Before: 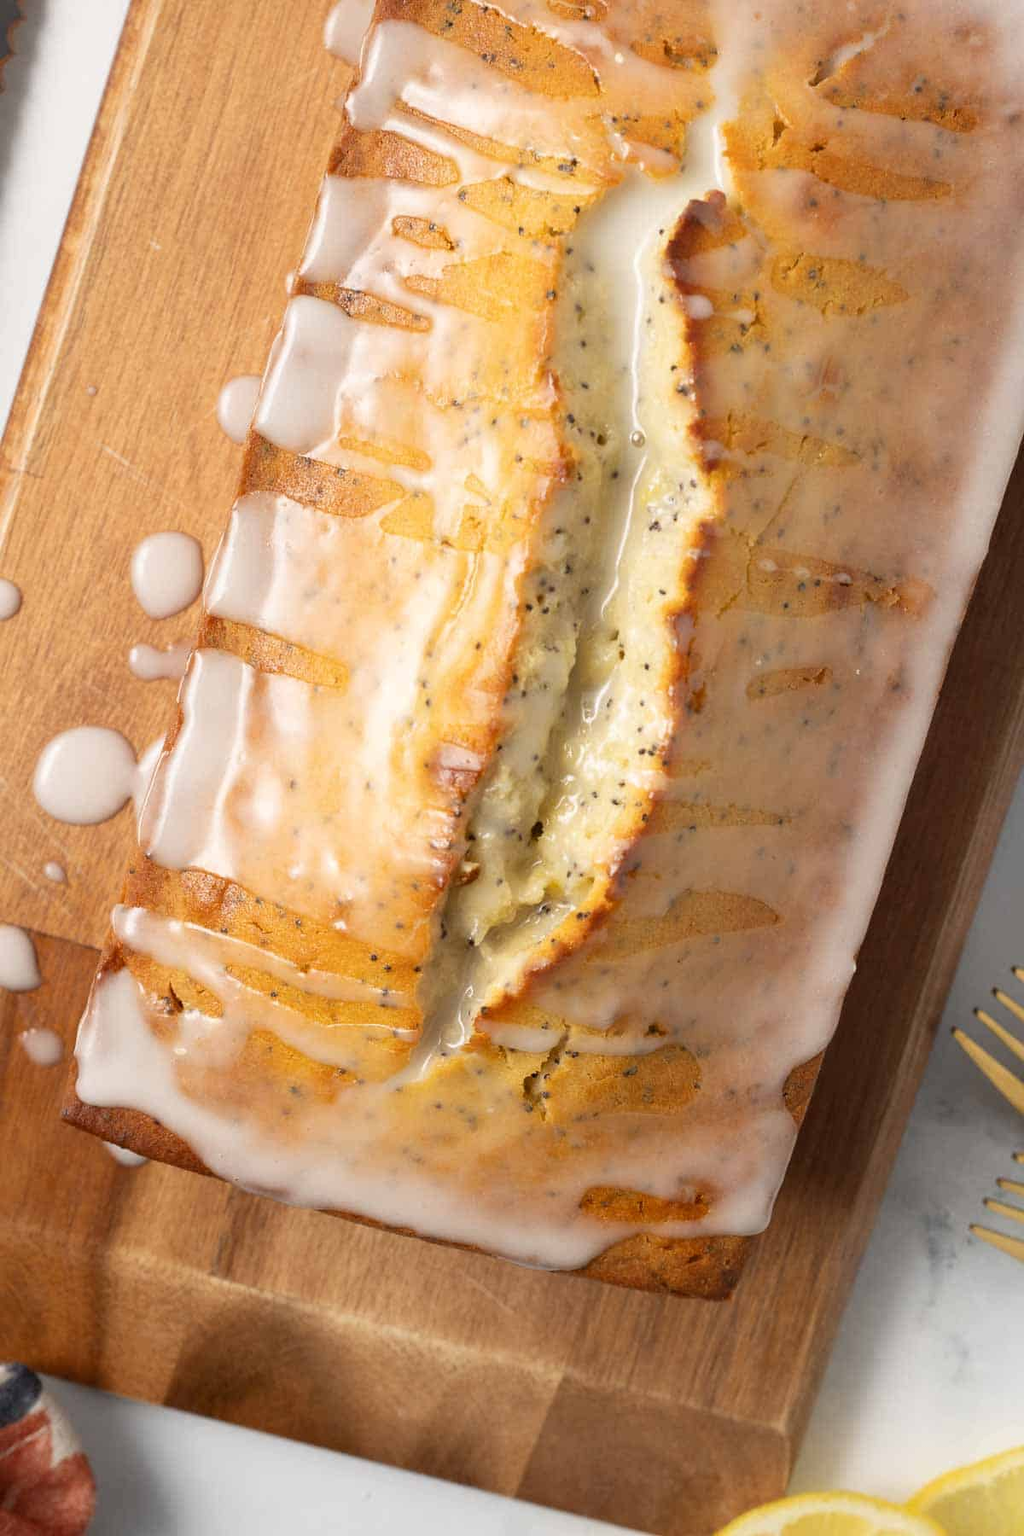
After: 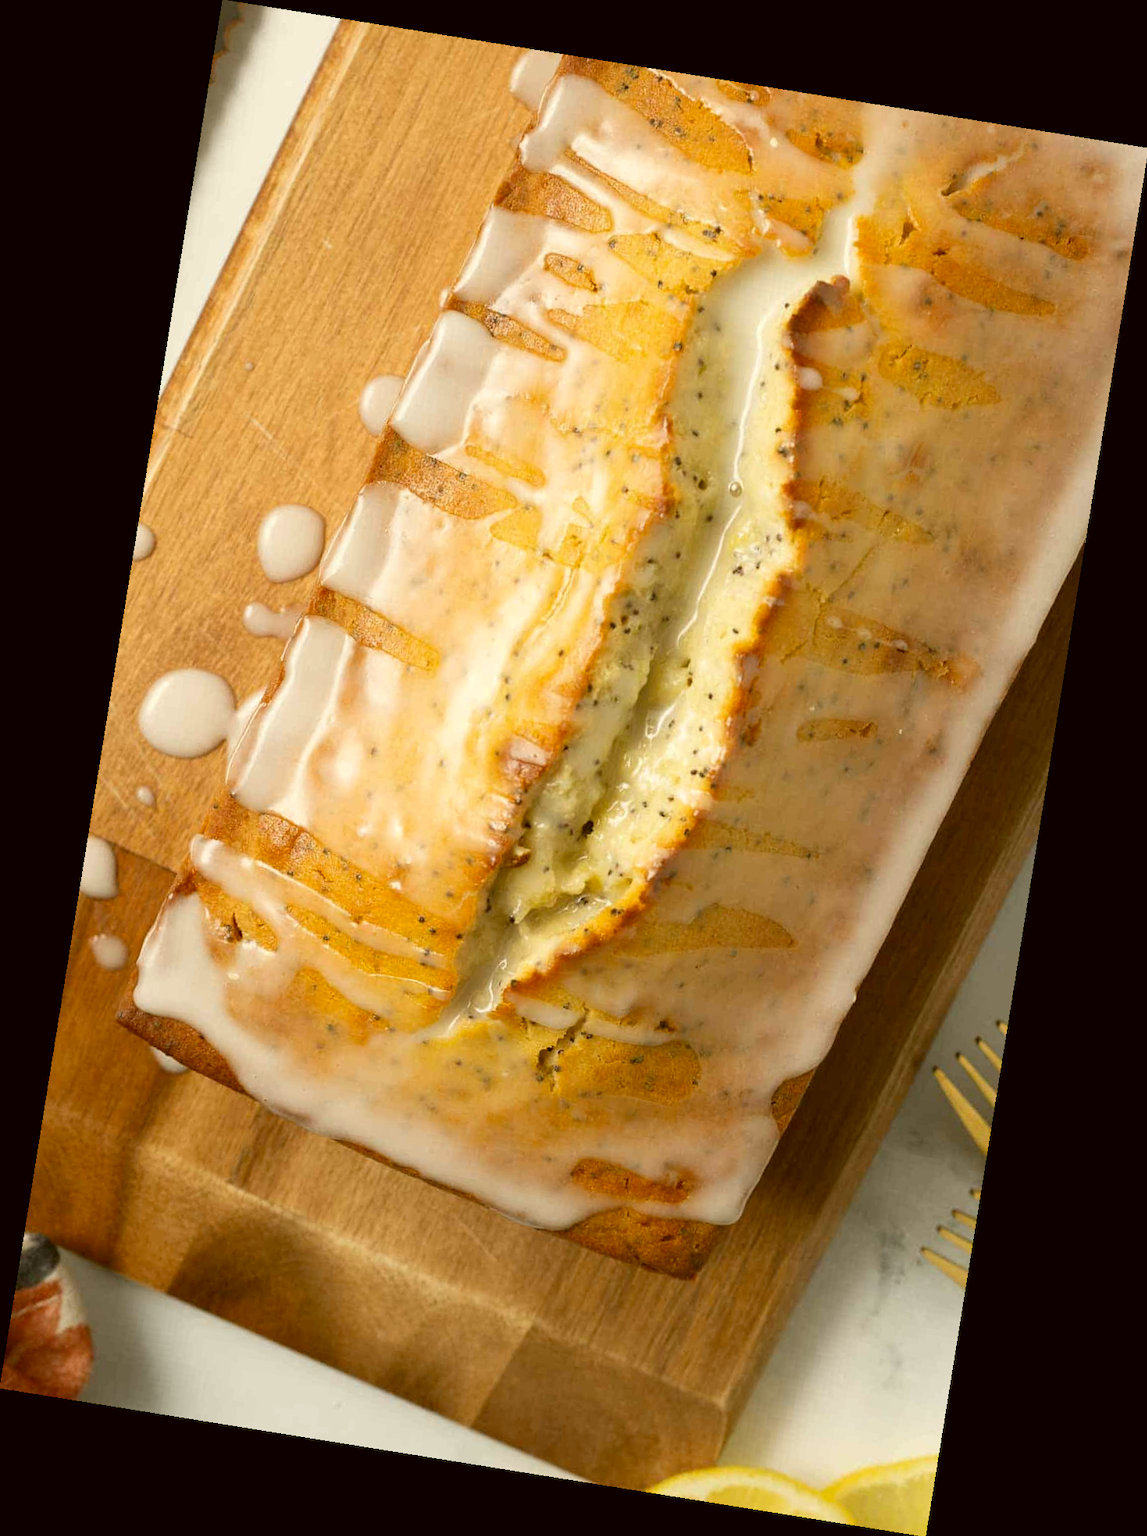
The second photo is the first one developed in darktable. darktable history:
rotate and perspective: rotation 9.12°, automatic cropping off
color correction: highlights a* -1.43, highlights b* 10.12, shadows a* 0.395, shadows b* 19.35
